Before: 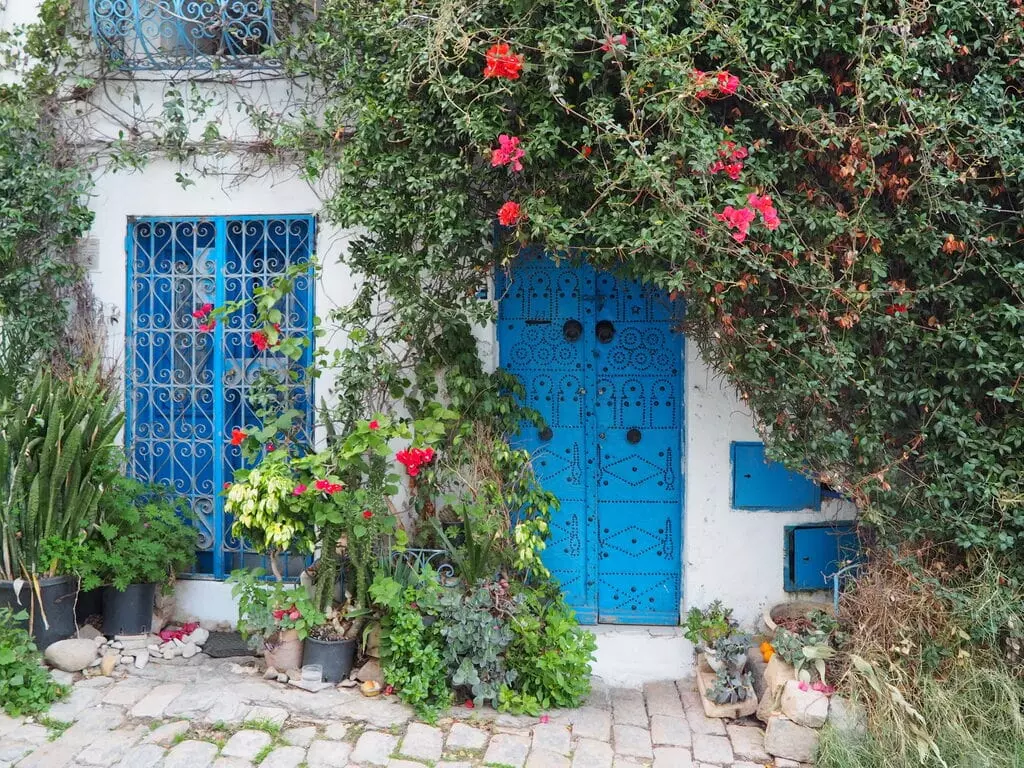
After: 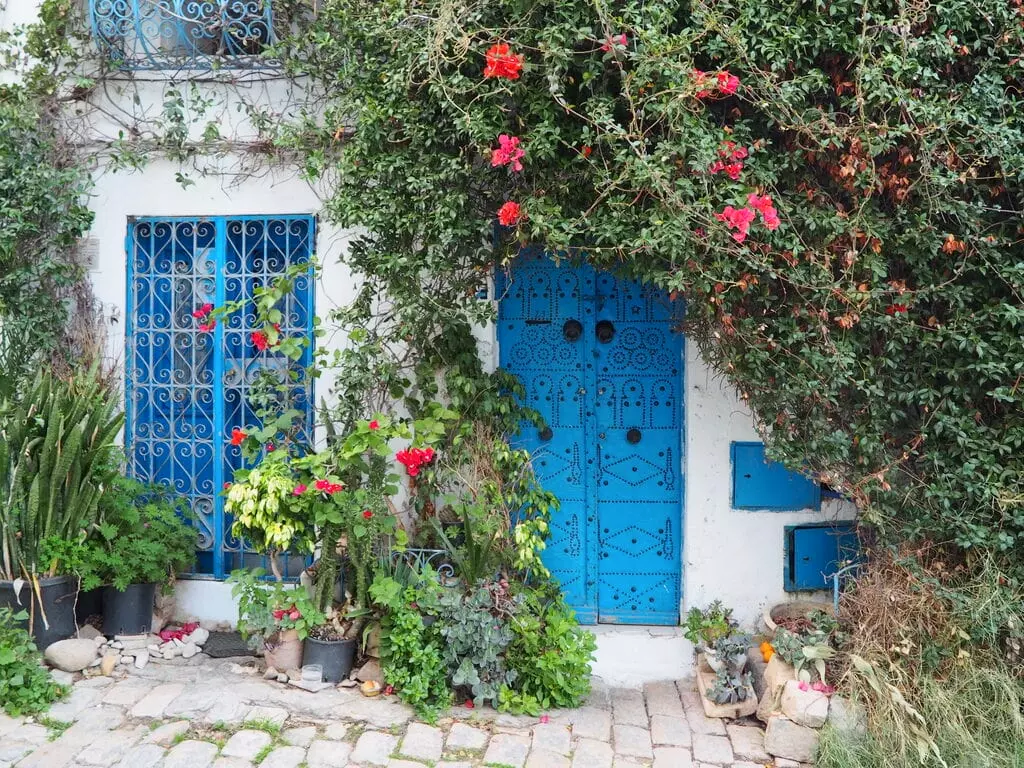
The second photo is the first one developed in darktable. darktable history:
contrast brightness saturation: contrast 0.097, brightness 0.02, saturation 0.015
